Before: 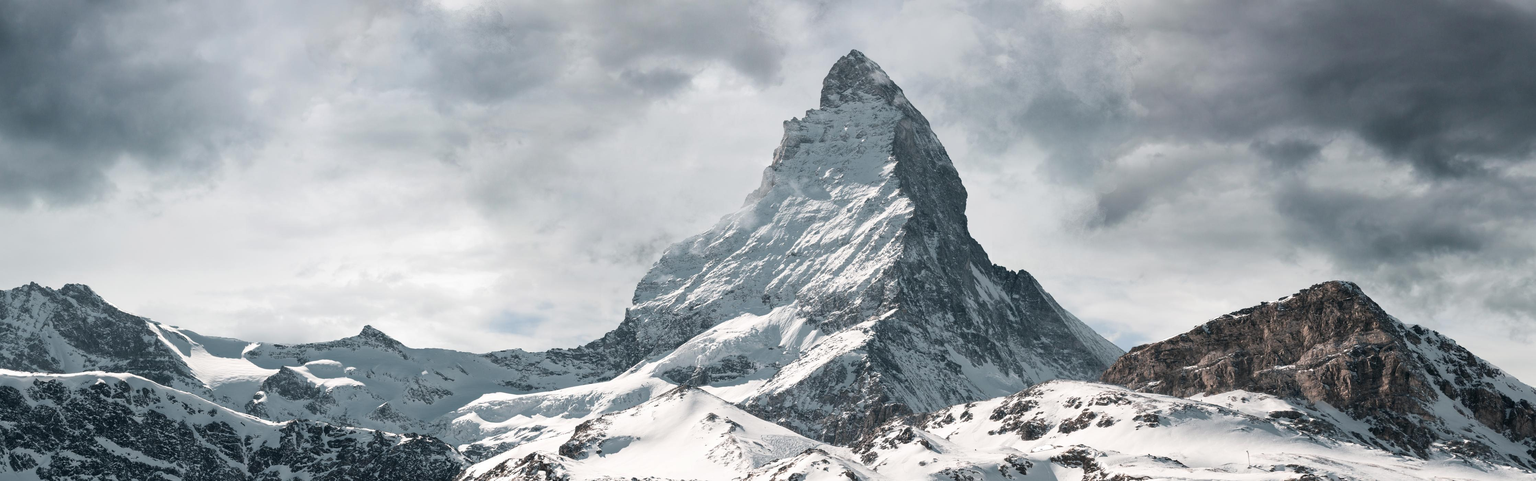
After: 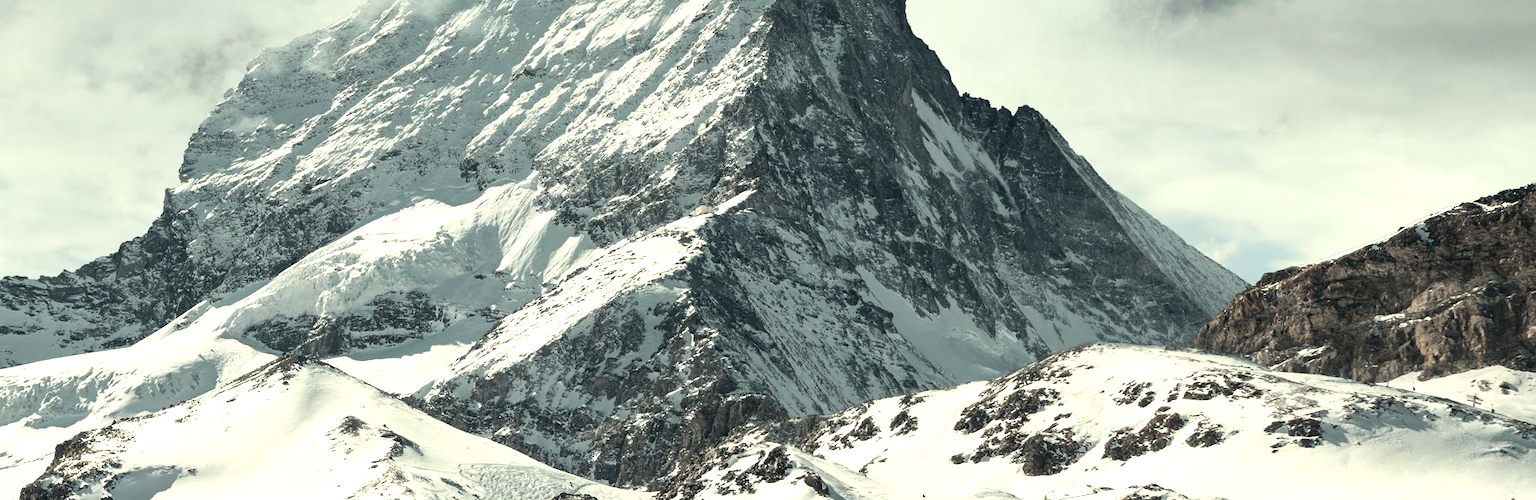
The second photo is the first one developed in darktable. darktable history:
crop: left 35.804%, top 45.963%, right 18.095%, bottom 5.945%
tone equalizer: -8 EV -0.427 EV, -7 EV -0.378 EV, -6 EV -0.351 EV, -5 EV -0.19 EV, -3 EV 0.215 EV, -2 EV 0.356 EV, -1 EV 0.411 EV, +0 EV 0.395 EV, edges refinement/feathering 500, mask exposure compensation -1.57 EV, preserve details no
color correction: highlights a* -5.82, highlights b* 10.77
vignetting: fall-off start 100.86%, width/height ratio 1.319
